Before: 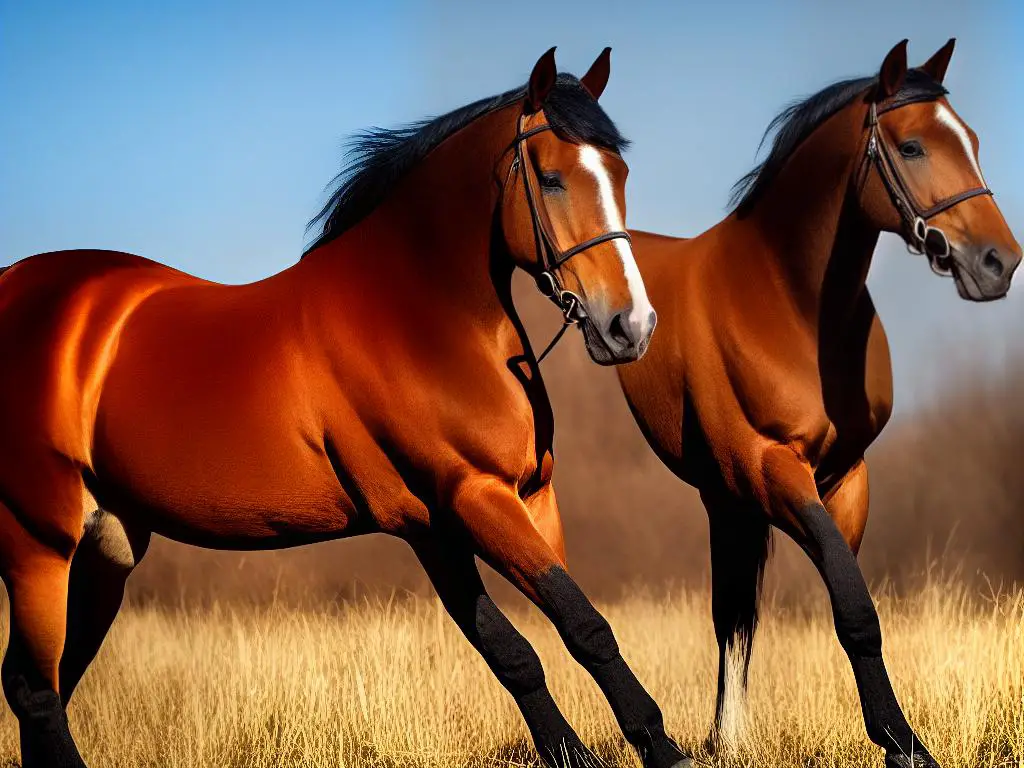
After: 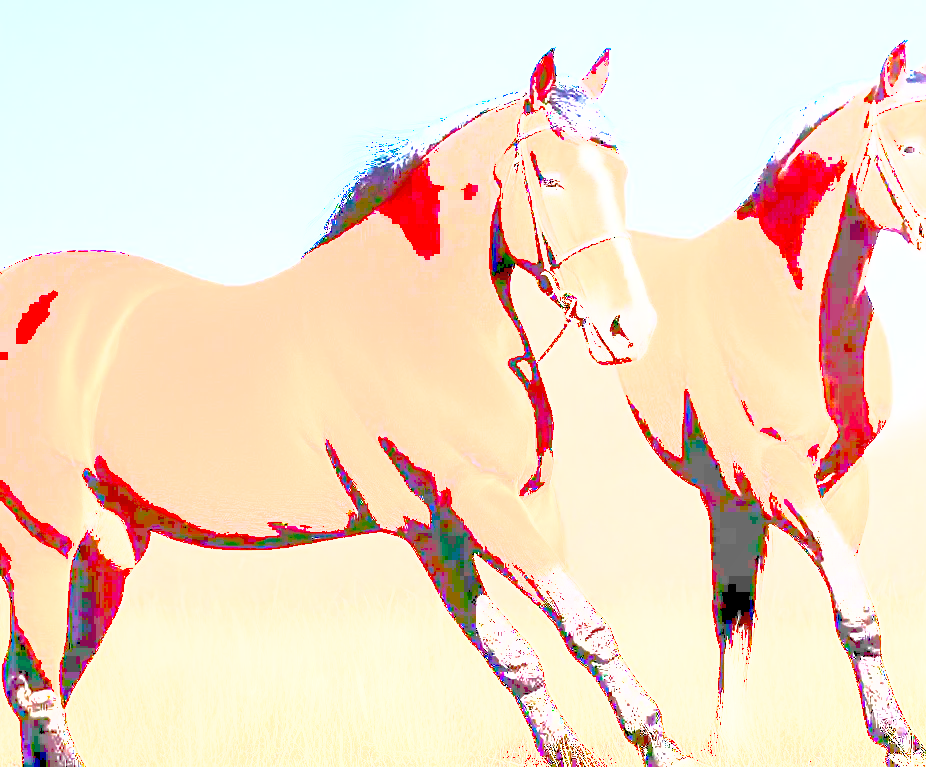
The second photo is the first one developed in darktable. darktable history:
crop: right 9.482%, bottom 0.043%
shadows and highlights: shadows 39.63, highlights -59.99
exposure: exposure 7.933 EV, compensate exposure bias true, compensate highlight preservation false
